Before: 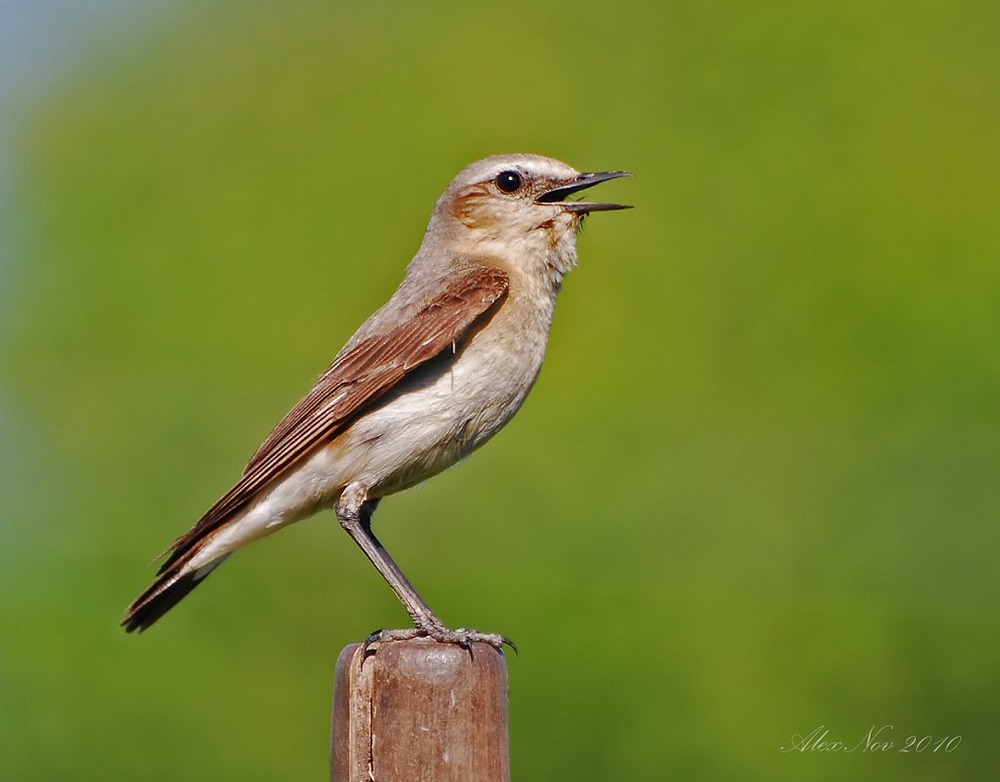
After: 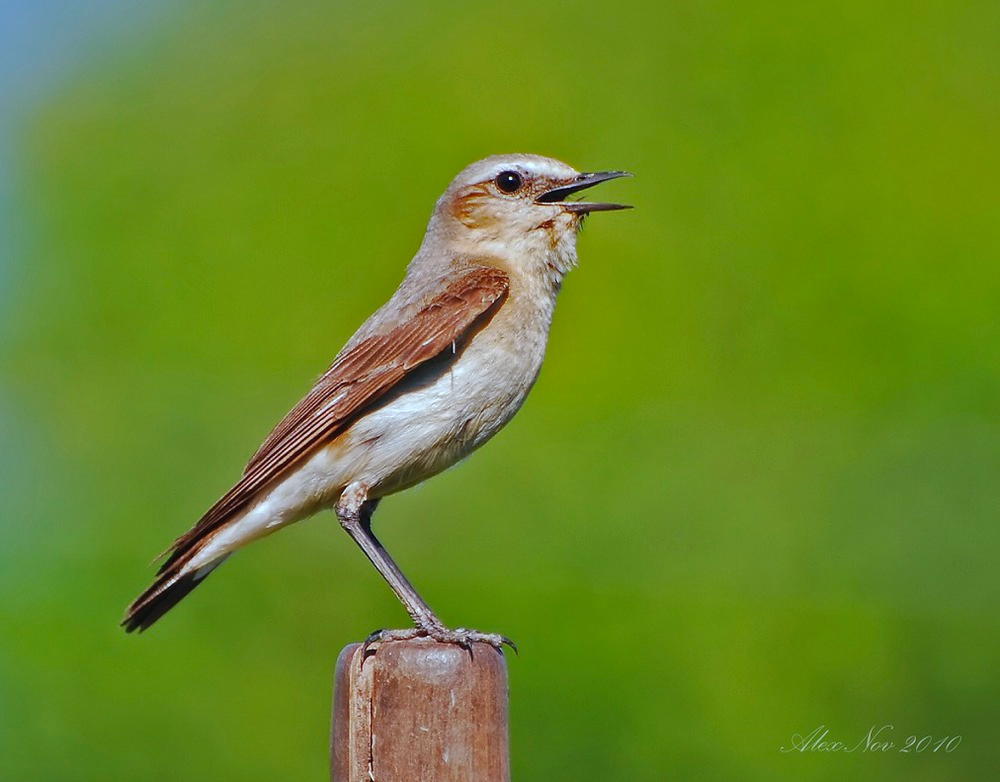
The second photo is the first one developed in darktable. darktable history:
color calibration: illuminant F (fluorescent), F source F9 (Cool White Deluxe 4150 K) – high CRI, x 0.375, y 0.373, temperature 4153.57 K
exposure: black level correction -0.001, exposure 0.08 EV, compensate exposure bias true, compensate highlight preservation false
color balance rgb: power › chroma 0.289%, power › hue 24.8°, linear chroma grading › global chroma 15.145%, perceptual saturation grading › global saturation 0.75%
shadows and highlights: shadows 40.18, highlights -59.87
